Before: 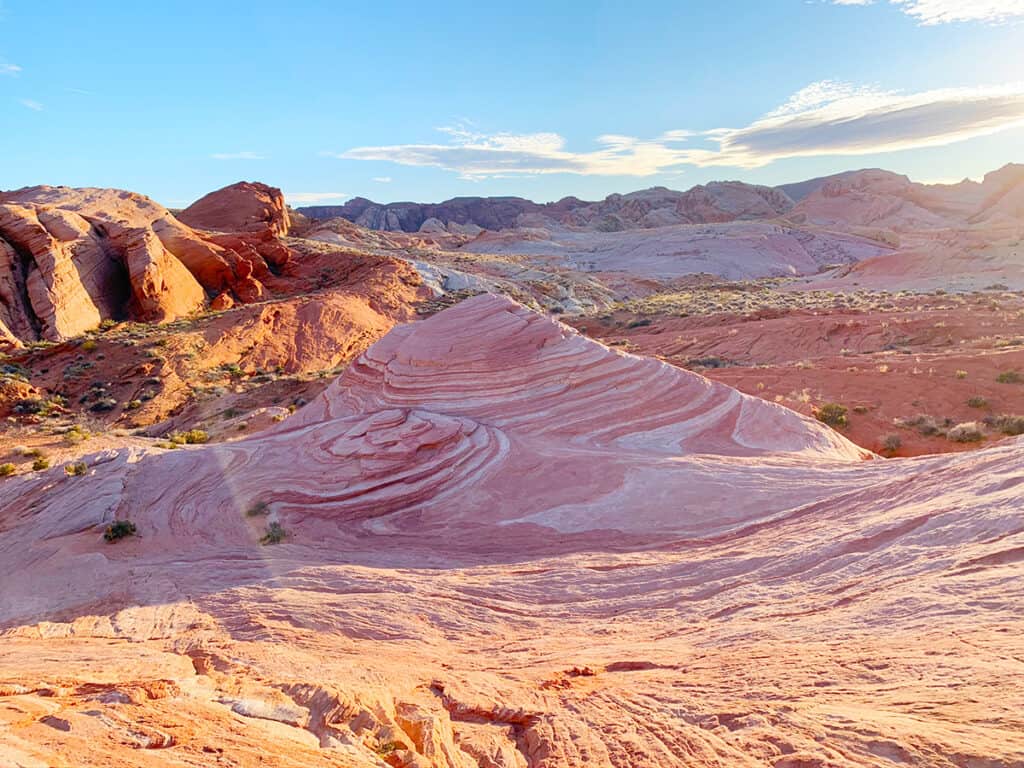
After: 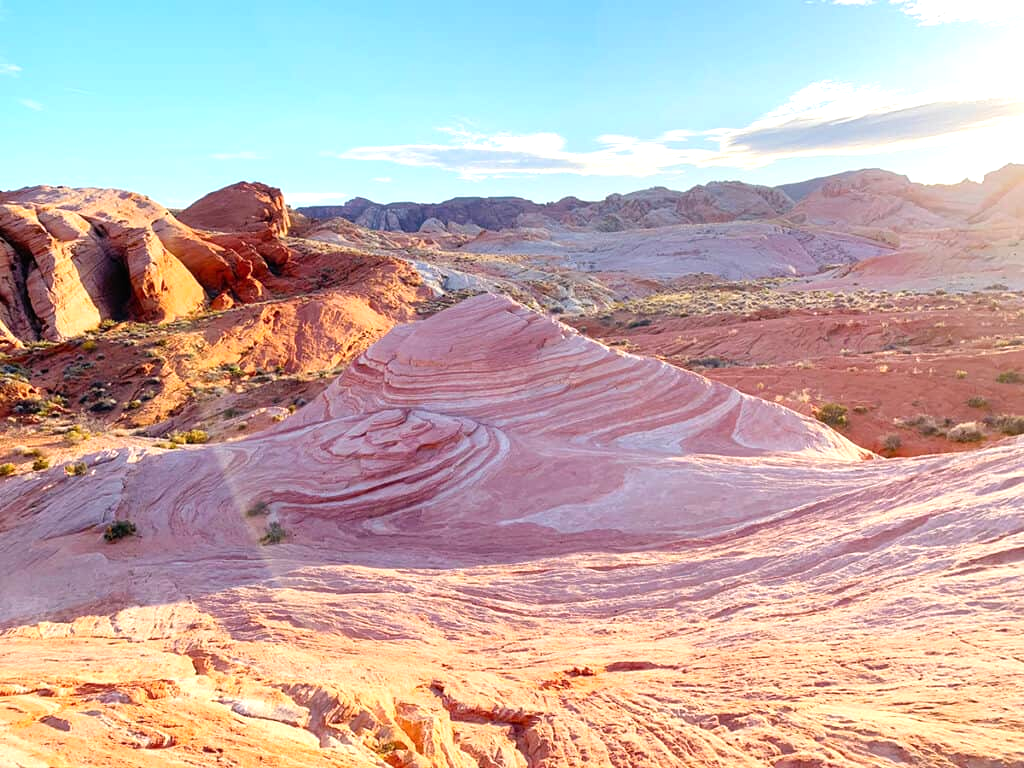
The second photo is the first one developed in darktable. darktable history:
tone equalizer: -8 EV -0.448 EV, -7 EV -0.383 EV, -6 EV -0.334 EV, -5 EV -0.199 EV, -3 EV 0.206 EV, -2 EV 0.309 EV, -1 EV 0.379 EV, +0 EV 0.432 EV
